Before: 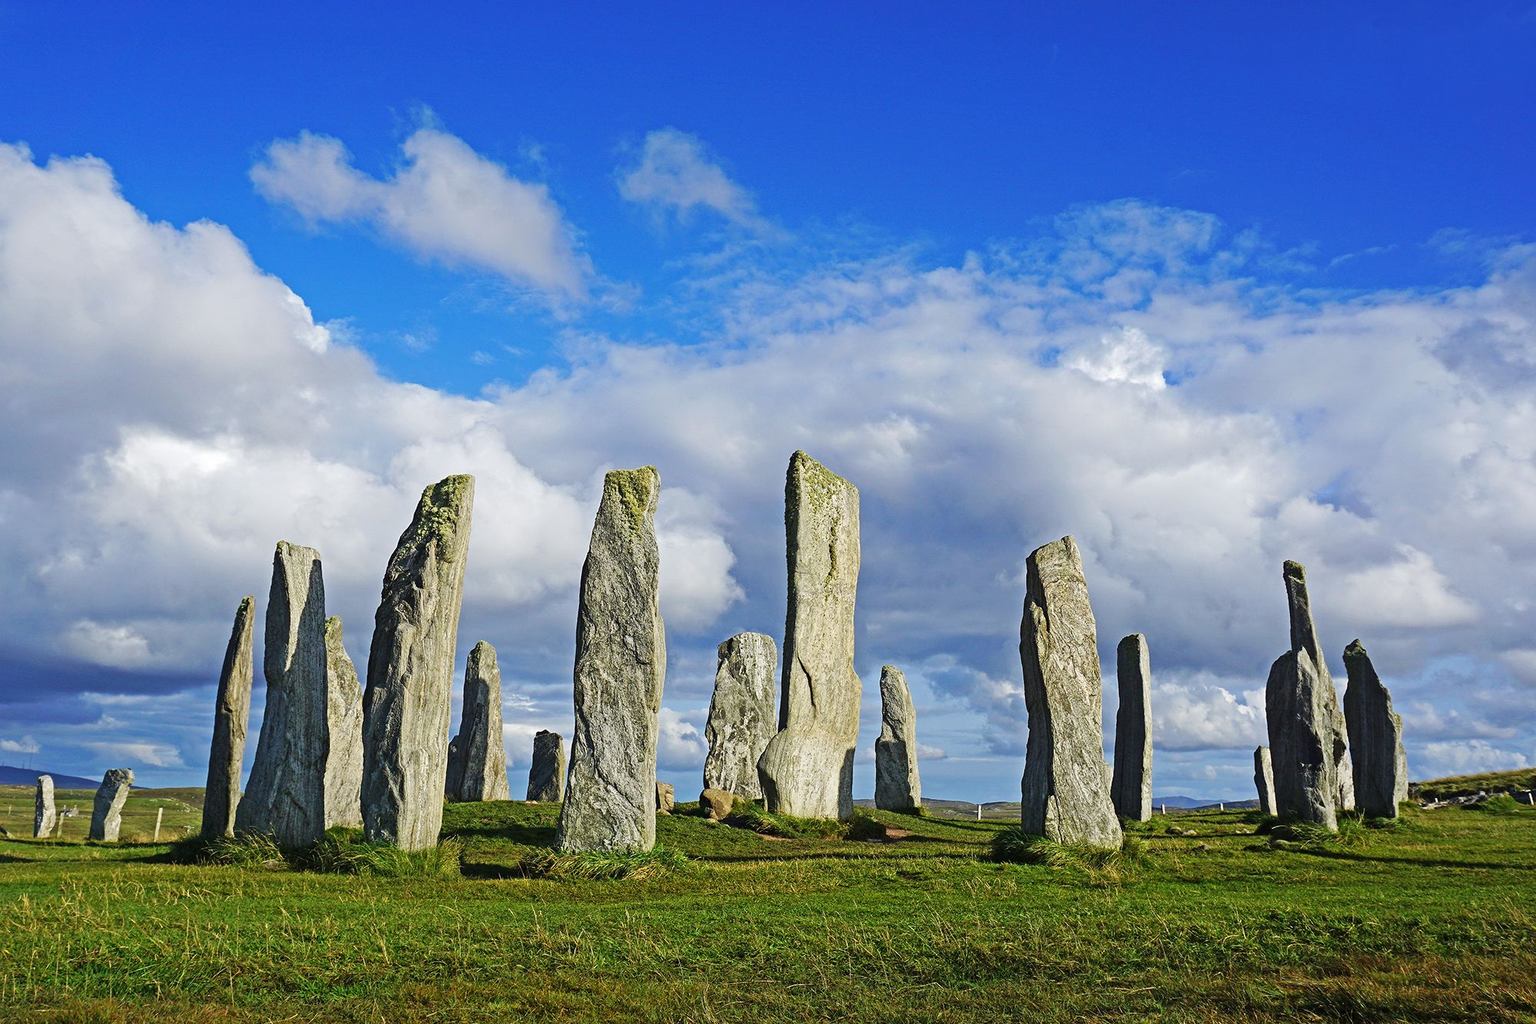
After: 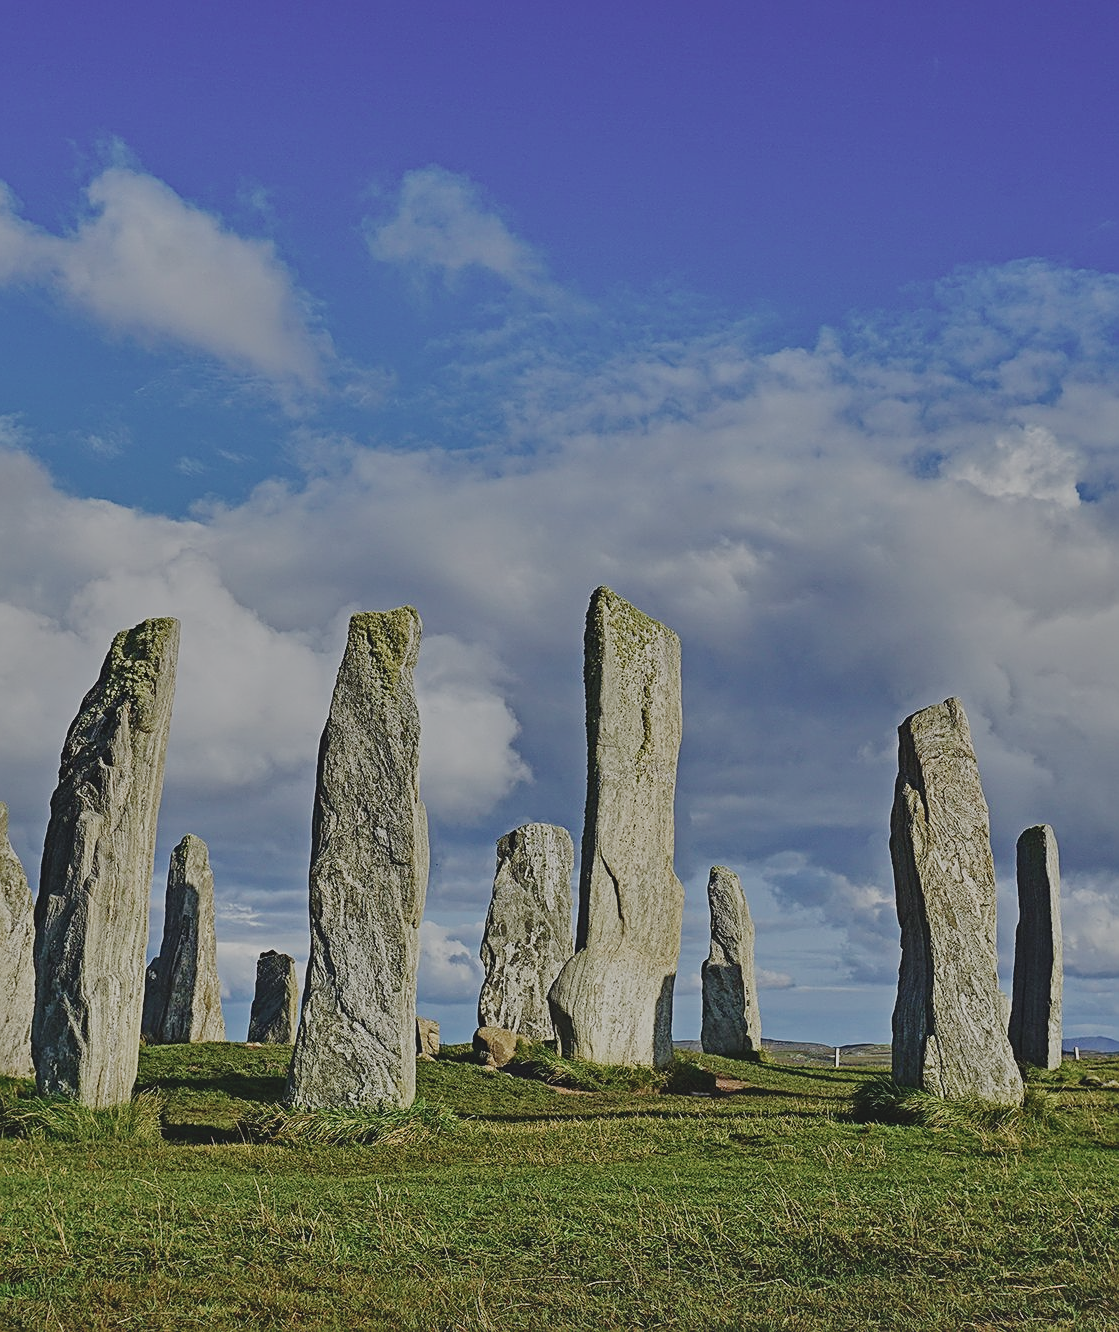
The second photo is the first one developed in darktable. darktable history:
shadows and highlights: shadows 80.93, white point adjustment -9.04, highlights -61.4, soften with gaussian
crop: left 21.925%, right 22.078%, bottom 0.007%
velvia: on, module defaults
contrast brightness saturation: contrast -0.248, saturation -0.444
sharpen: amount 0.498
tone curve: curves: ch0 [(0, 0.019) (0.204, 0.162) (0.491, 0.519) (0.748, 0.765) (1, 0.919)]; ch1 [(0, 0) (0.179, 0.173) (0.322, 0.32) (0.442, 0.447) (0.496, 0.504) (0.566, 0.585) (0.761, 0.803) (1, 1)]; ch2 [(0, 0) (0.434, 0.447) (0.483, 0.487) (0.555, 0.563) (0.697, 0.68) (1, 1)], preserve colors none
